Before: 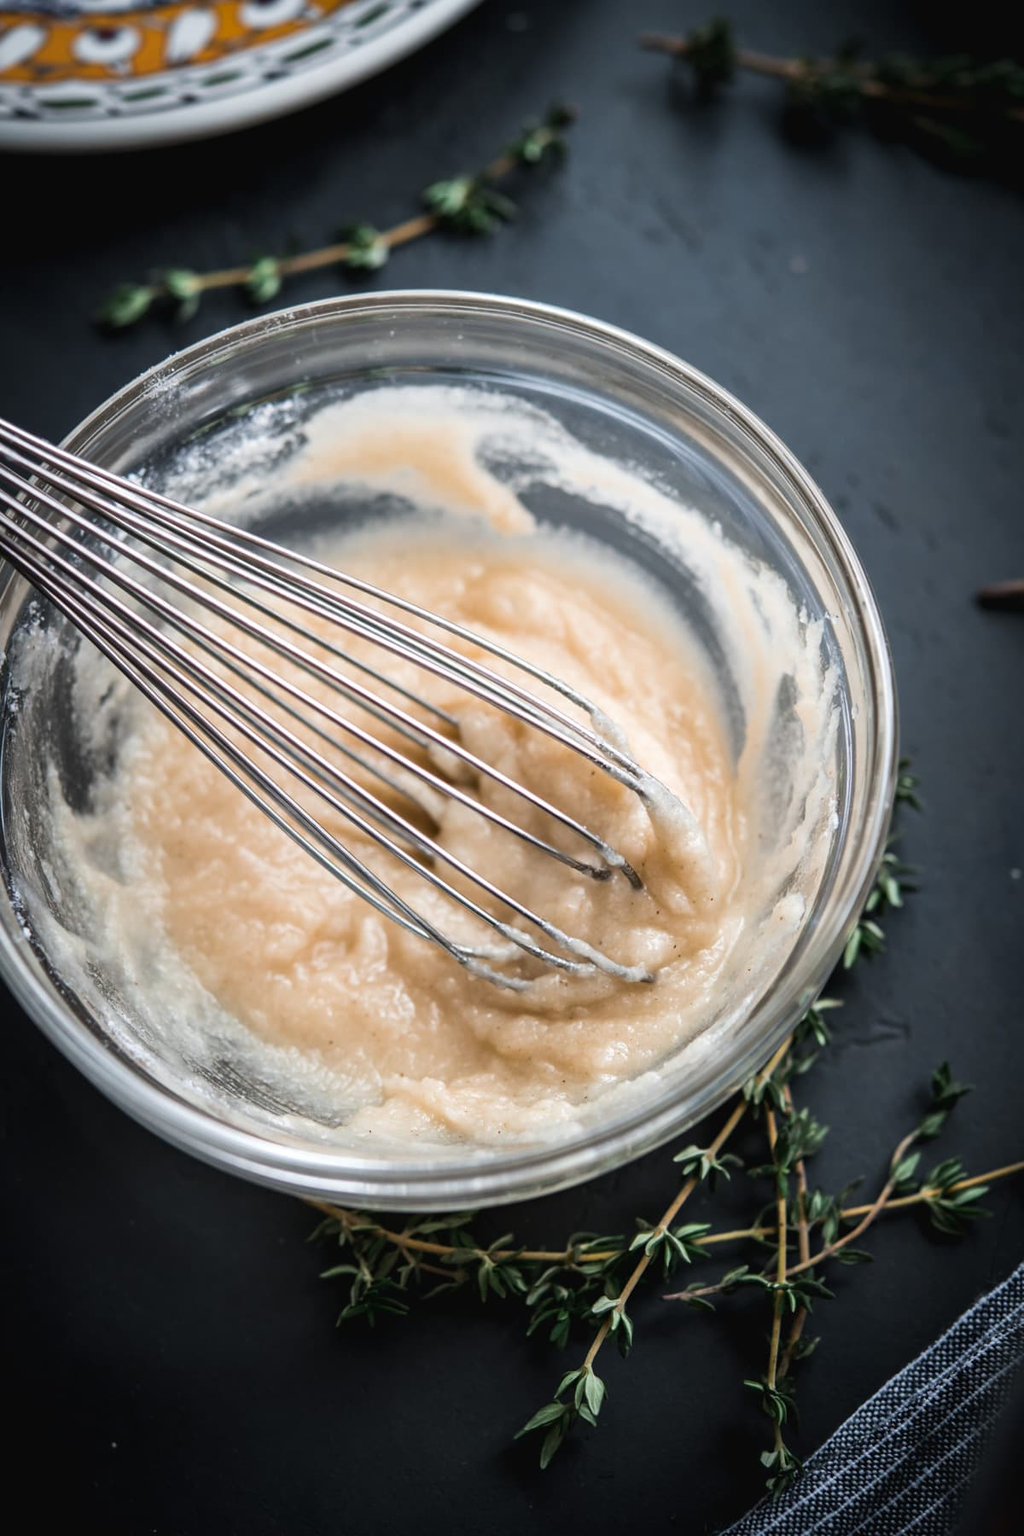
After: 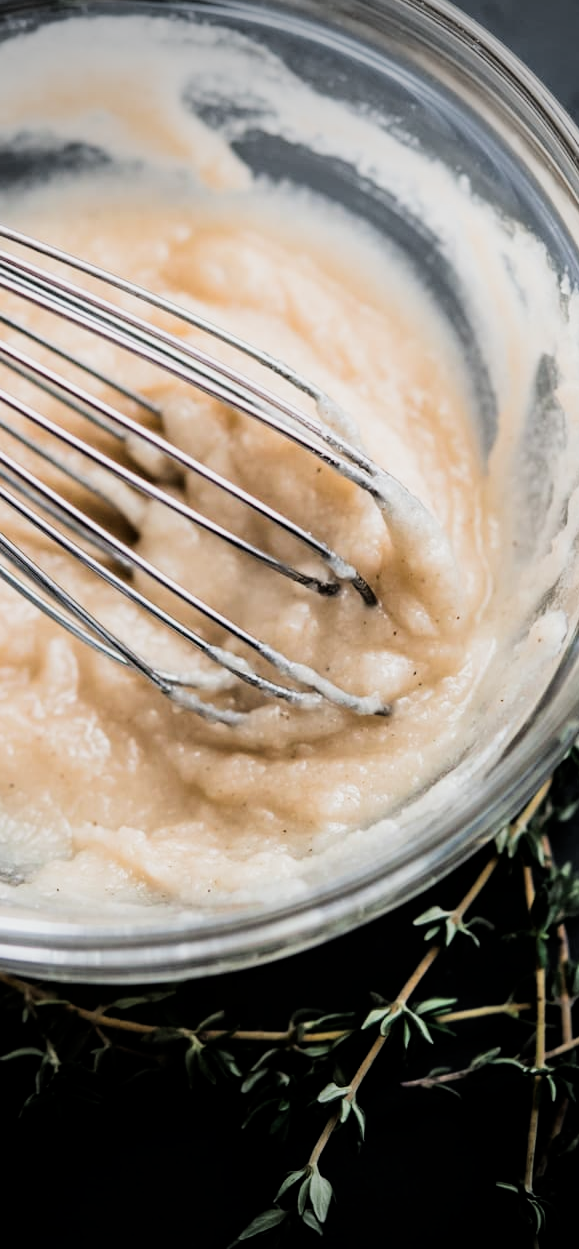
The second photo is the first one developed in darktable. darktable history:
crop: left 31.374%, top 24.27%, right 20.374%, bottom 6.301%
vignetting: fall-off start 99.67%, brightness -0.406, saturation -0.296, width/height ratio 1.325, unbound false
filmic rgb: black relative exposure -5.01 EV, white relative exposure 3.49 EV, hardness 3.19, contrast 1.389, highlights saturation mix -48.97%
